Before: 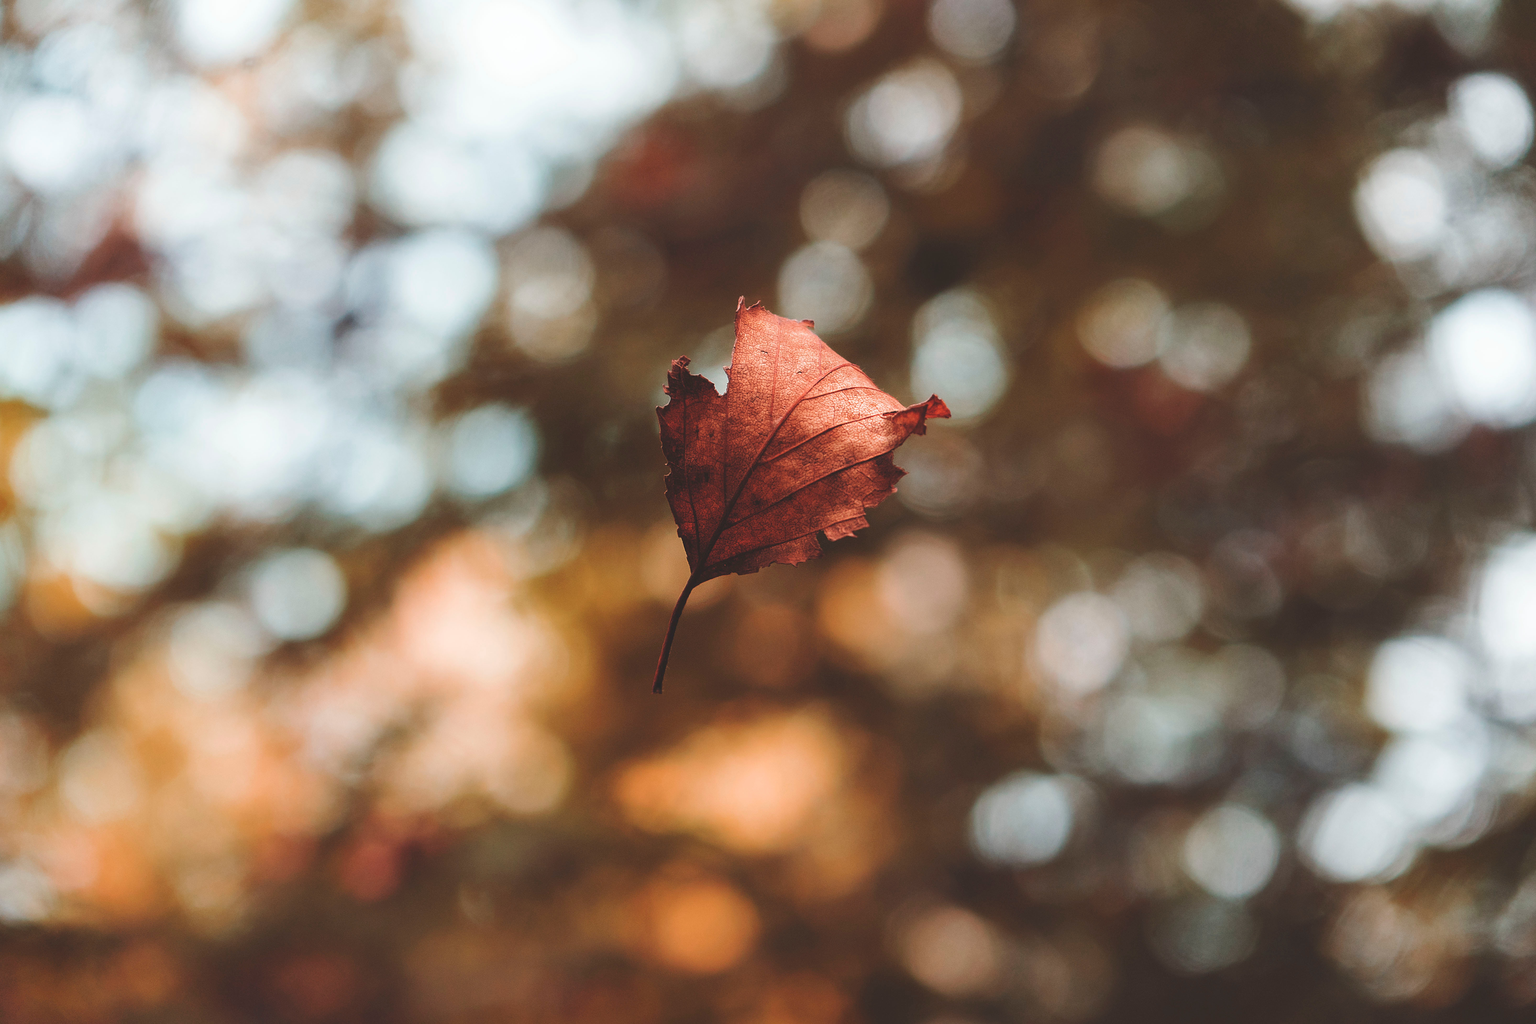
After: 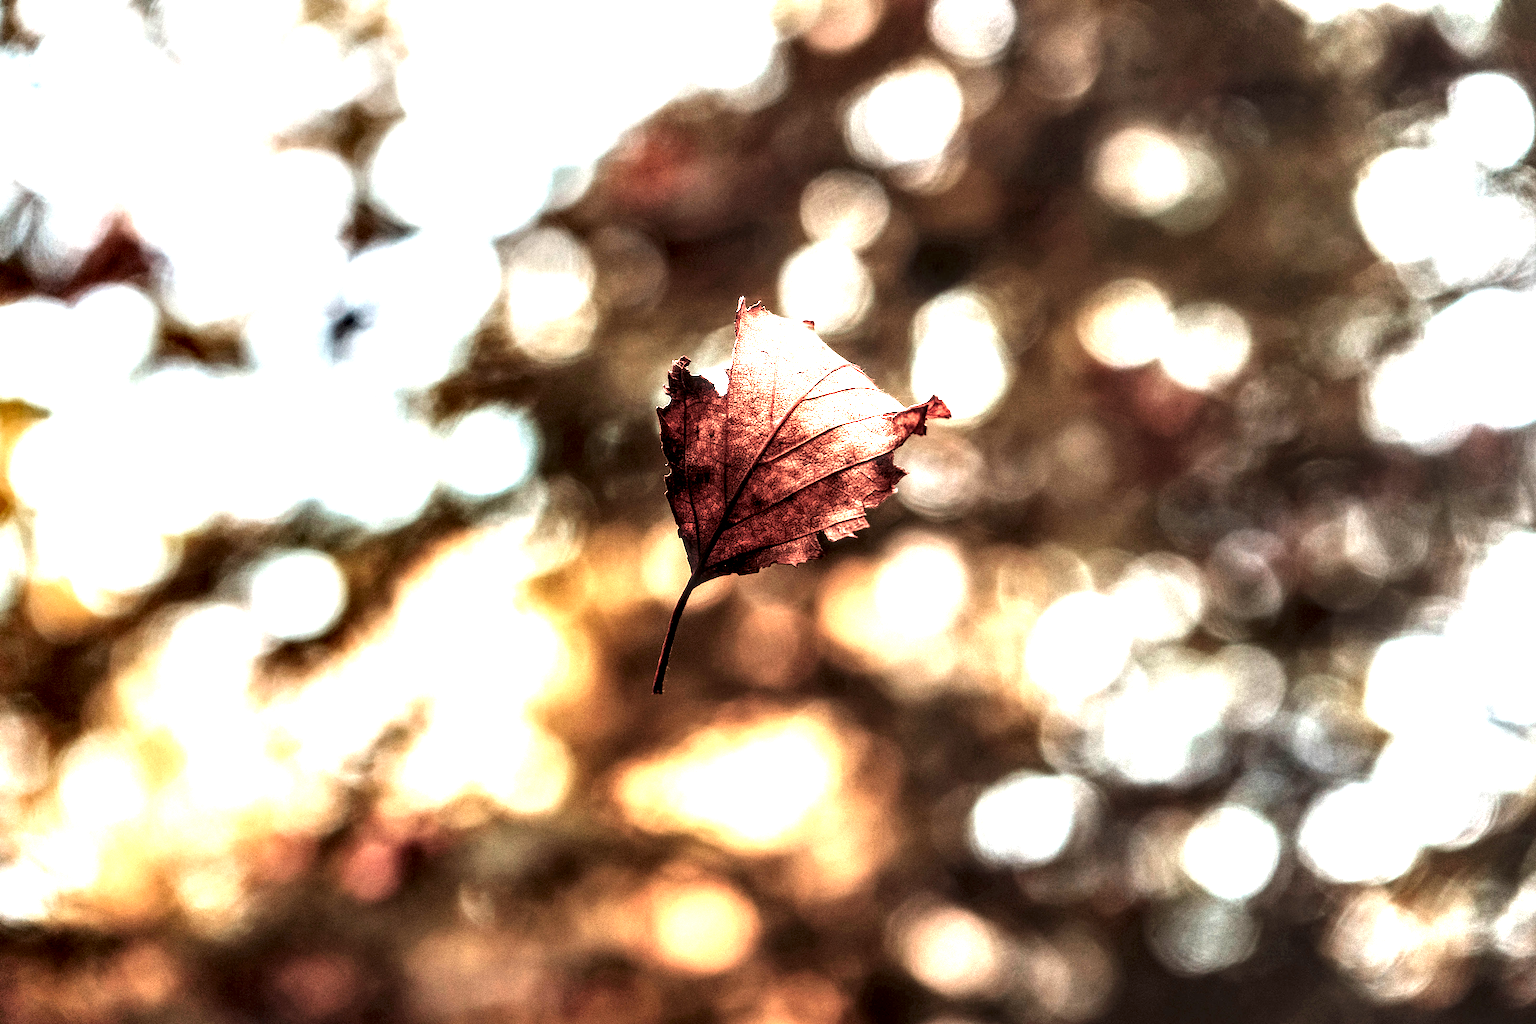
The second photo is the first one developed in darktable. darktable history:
local contrast: highlights 111%, shadows 40%, detail 293%
exposure: exposure 1.239 EV, compensate highlight preservation false
